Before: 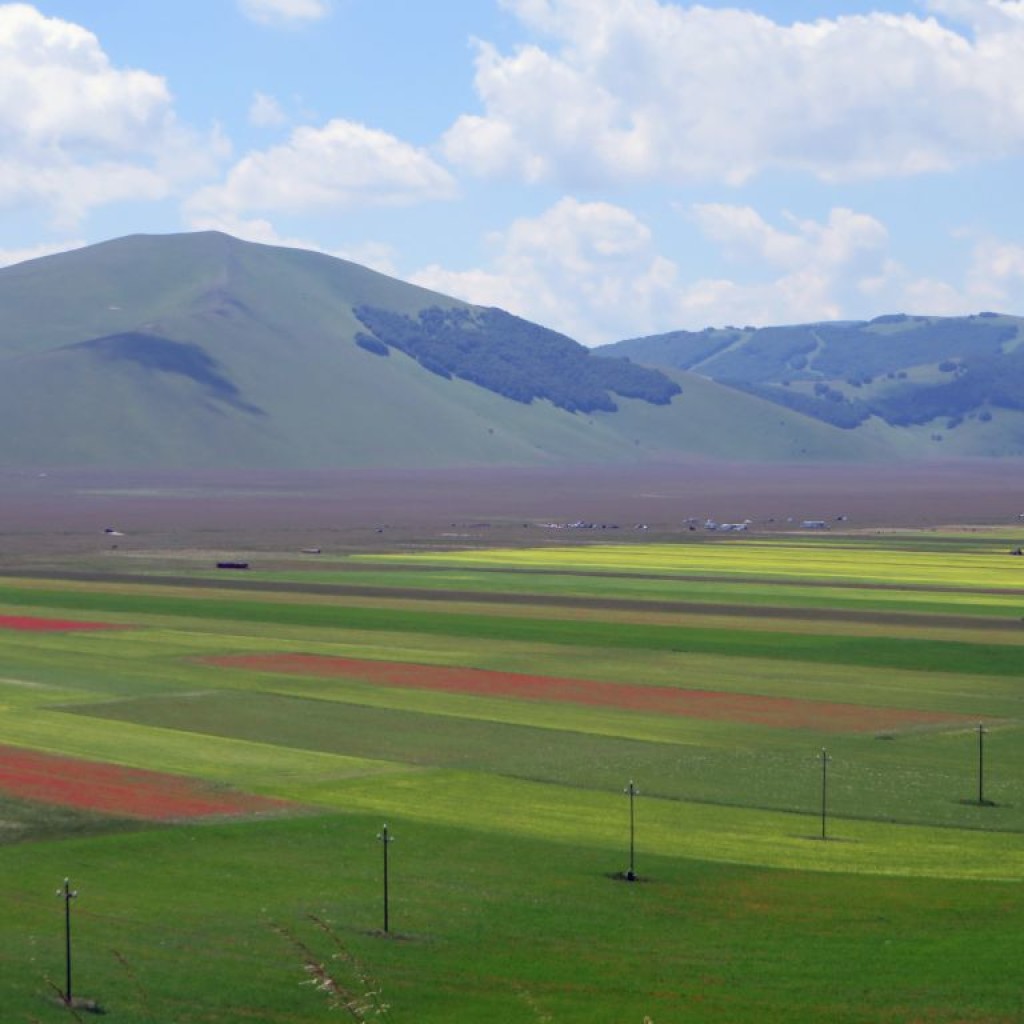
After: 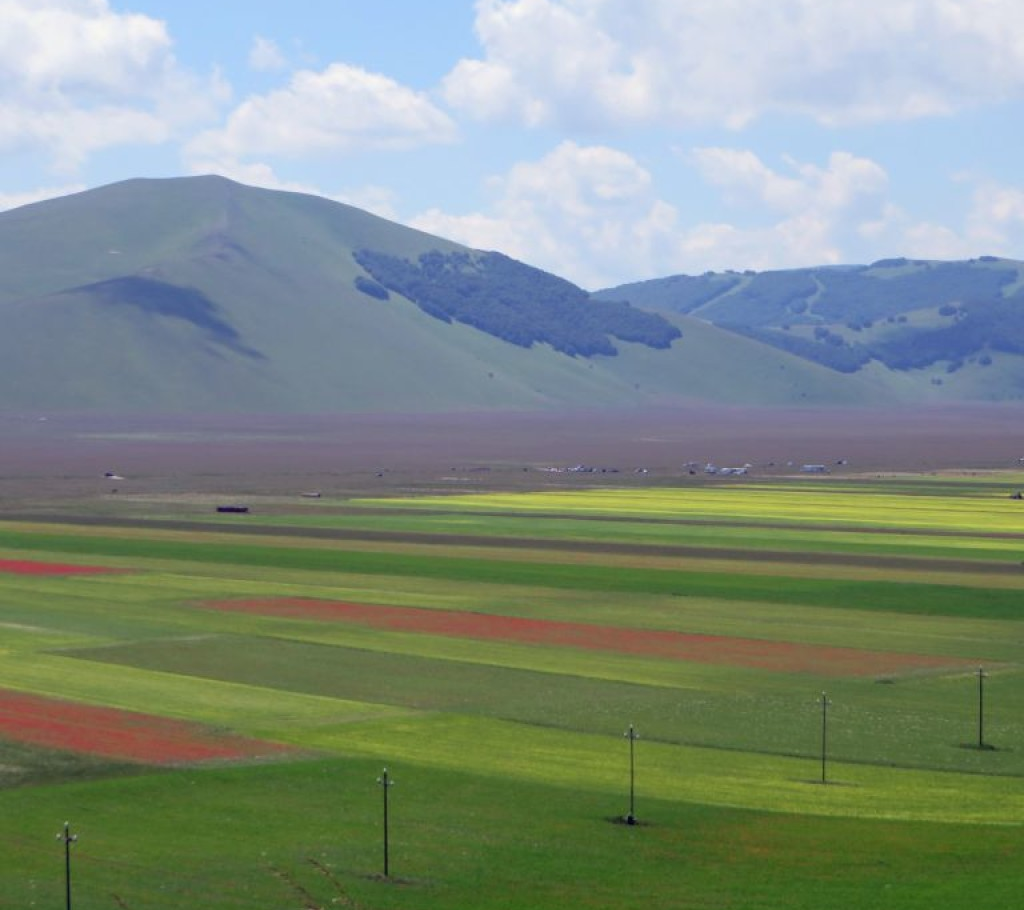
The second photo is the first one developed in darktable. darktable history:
crop and rotate: top 5.545%, bottom 5.585%
